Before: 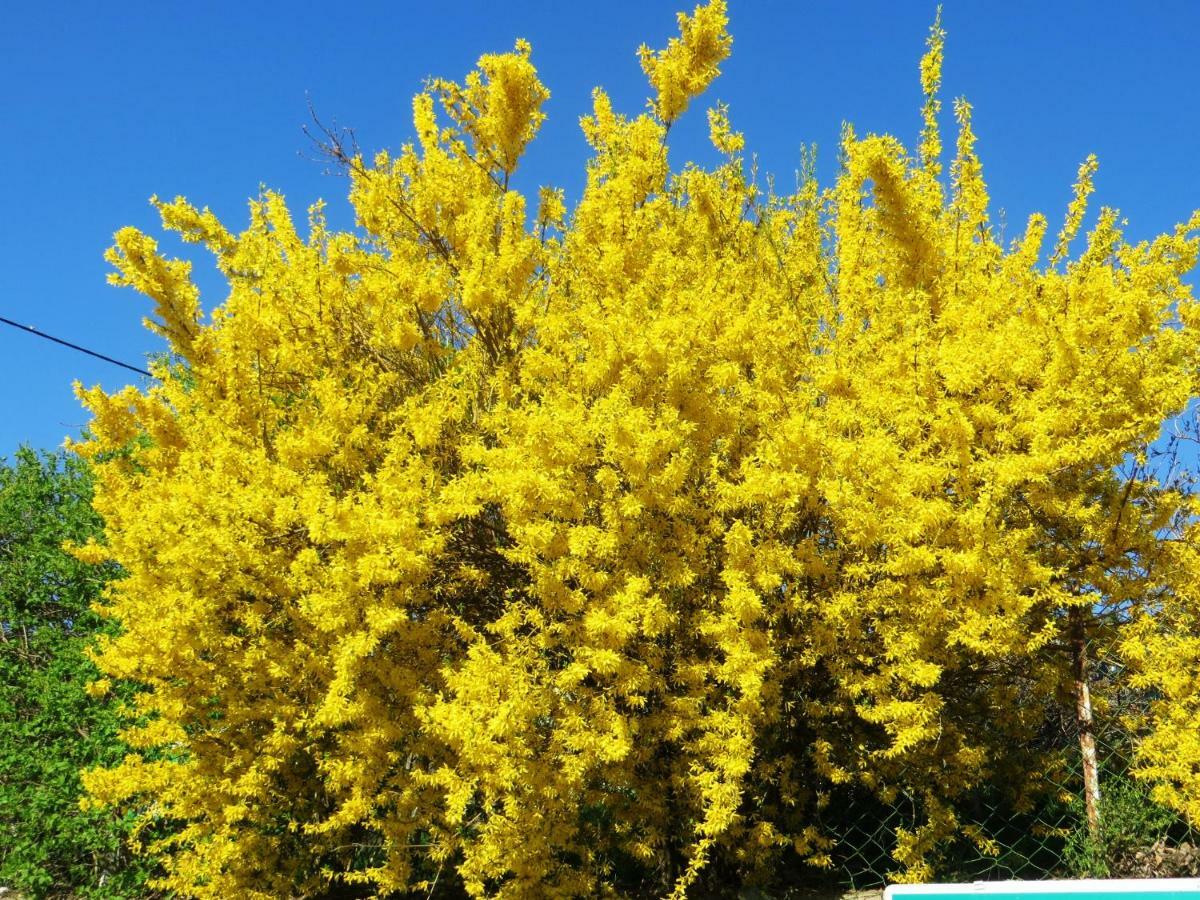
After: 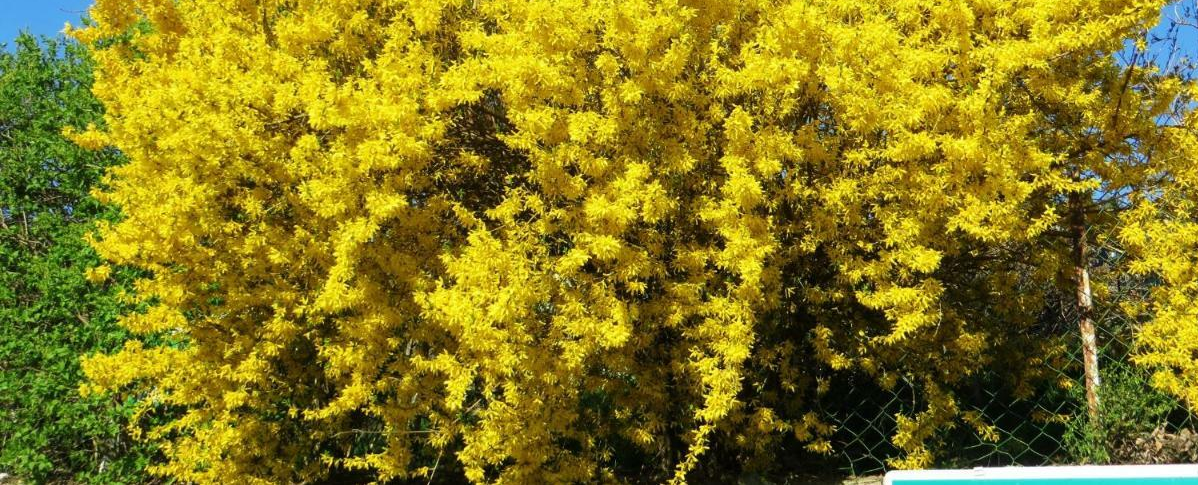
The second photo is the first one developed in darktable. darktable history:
crop and rotate: top 46.024%, right 0.117%
